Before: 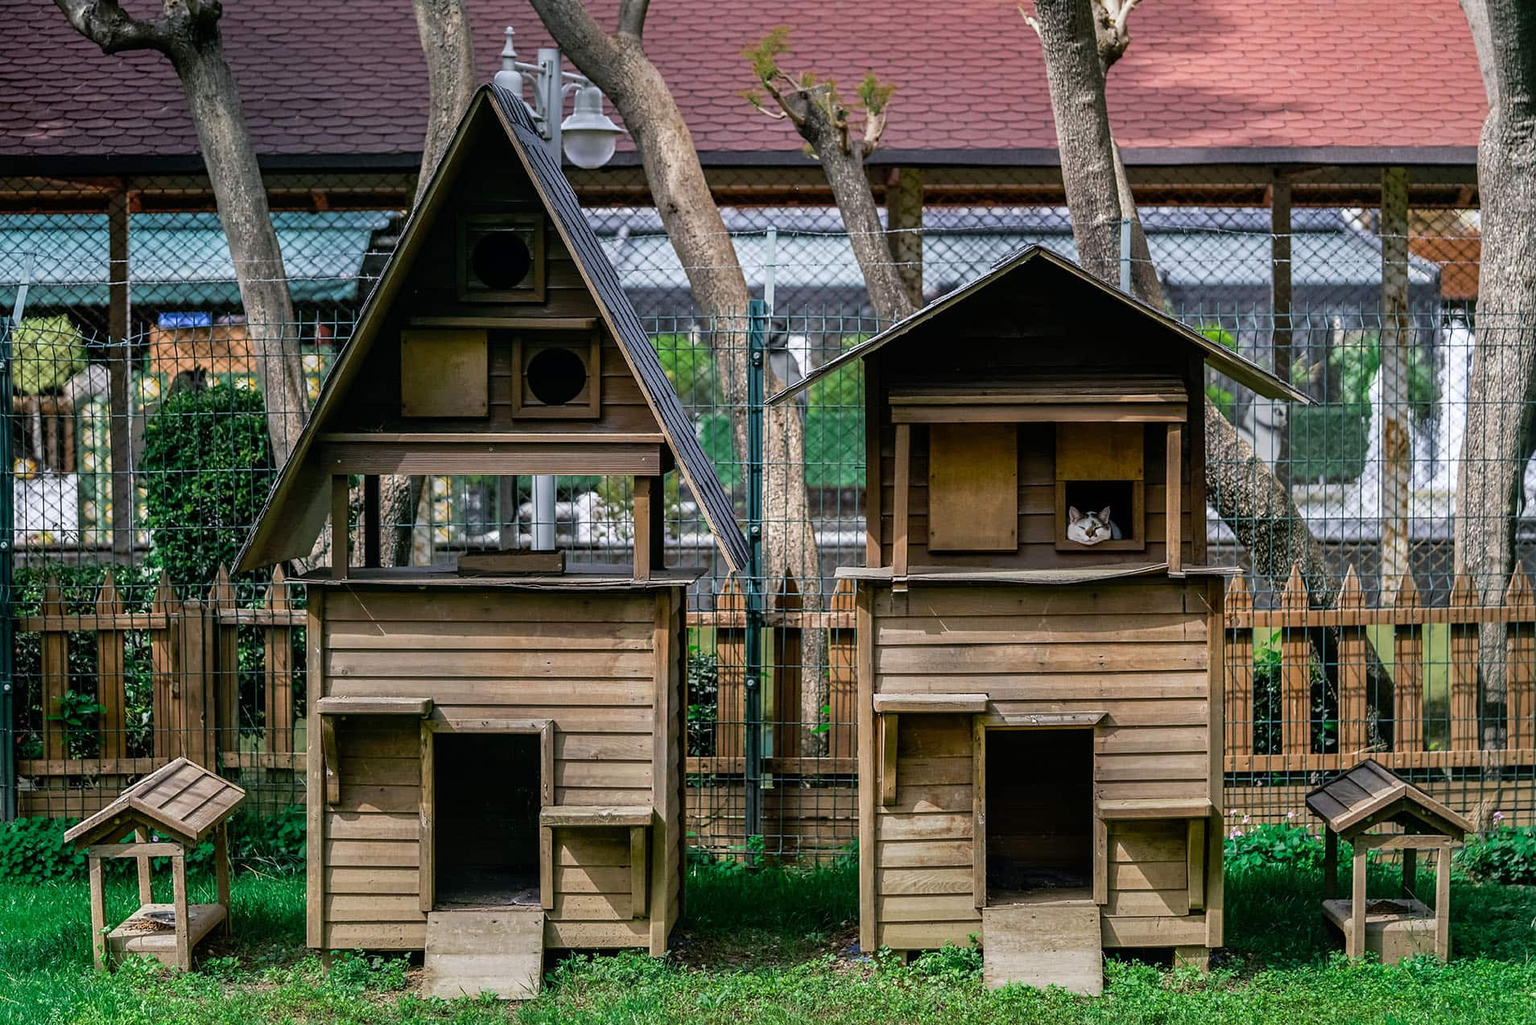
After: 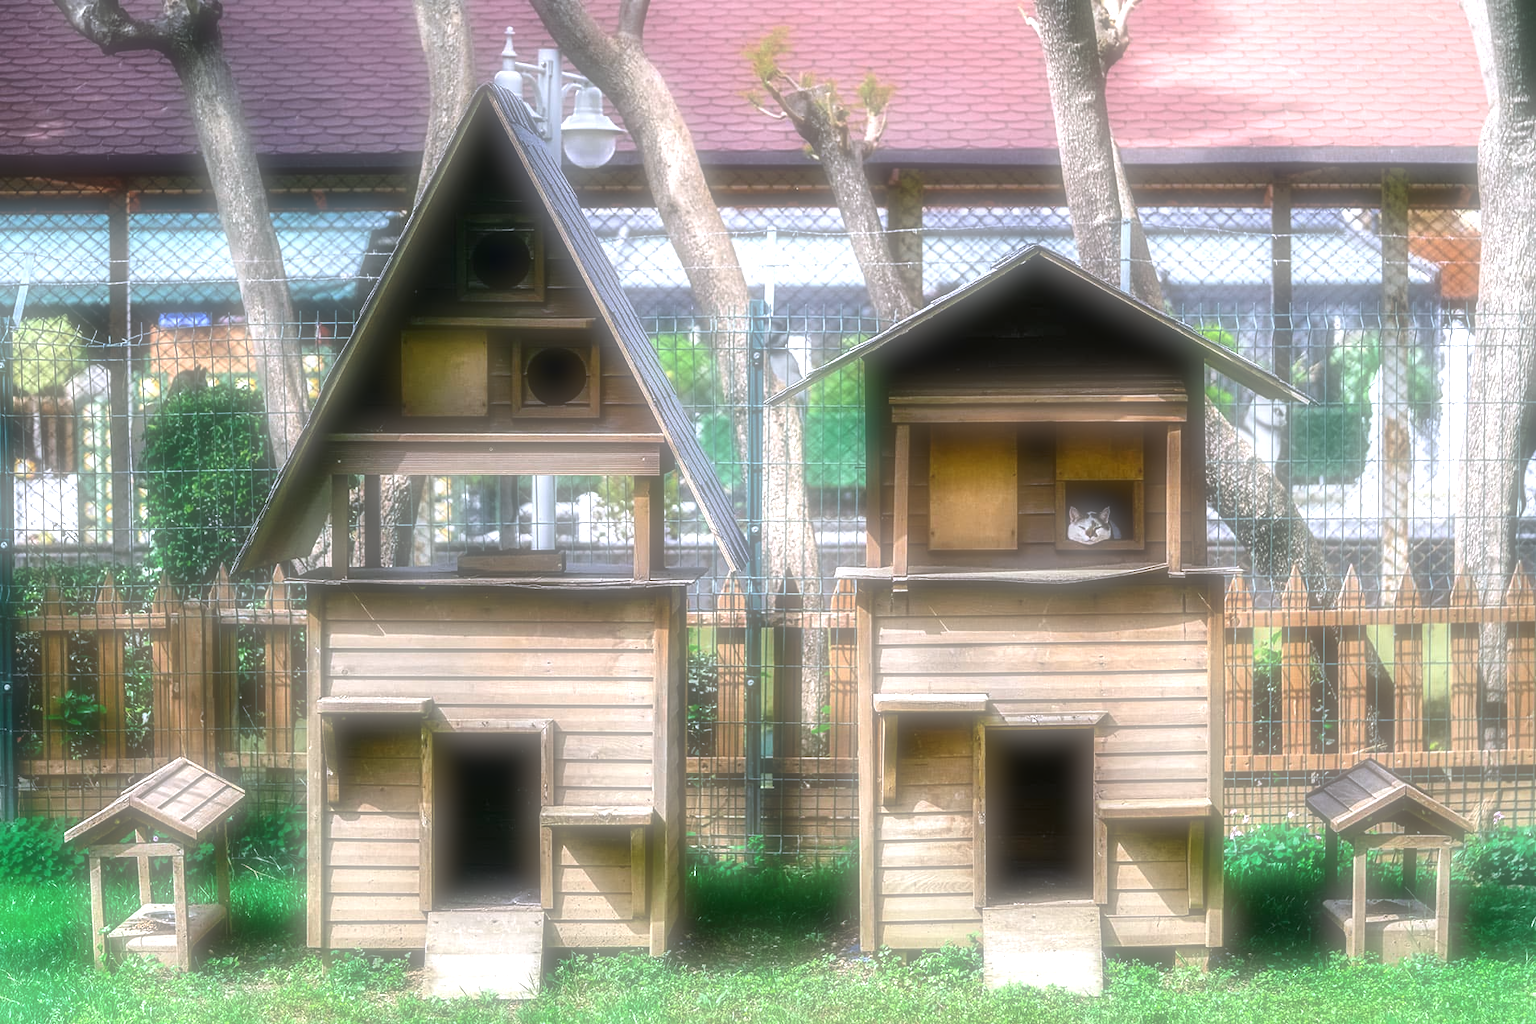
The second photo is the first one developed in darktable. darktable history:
white balance: red 0.984, blue 1.059
soften: on, module defaults
exposure: black level correction 0, exposure 1.388 EV, compensate exposure bias true, compensate highlight preservation false
